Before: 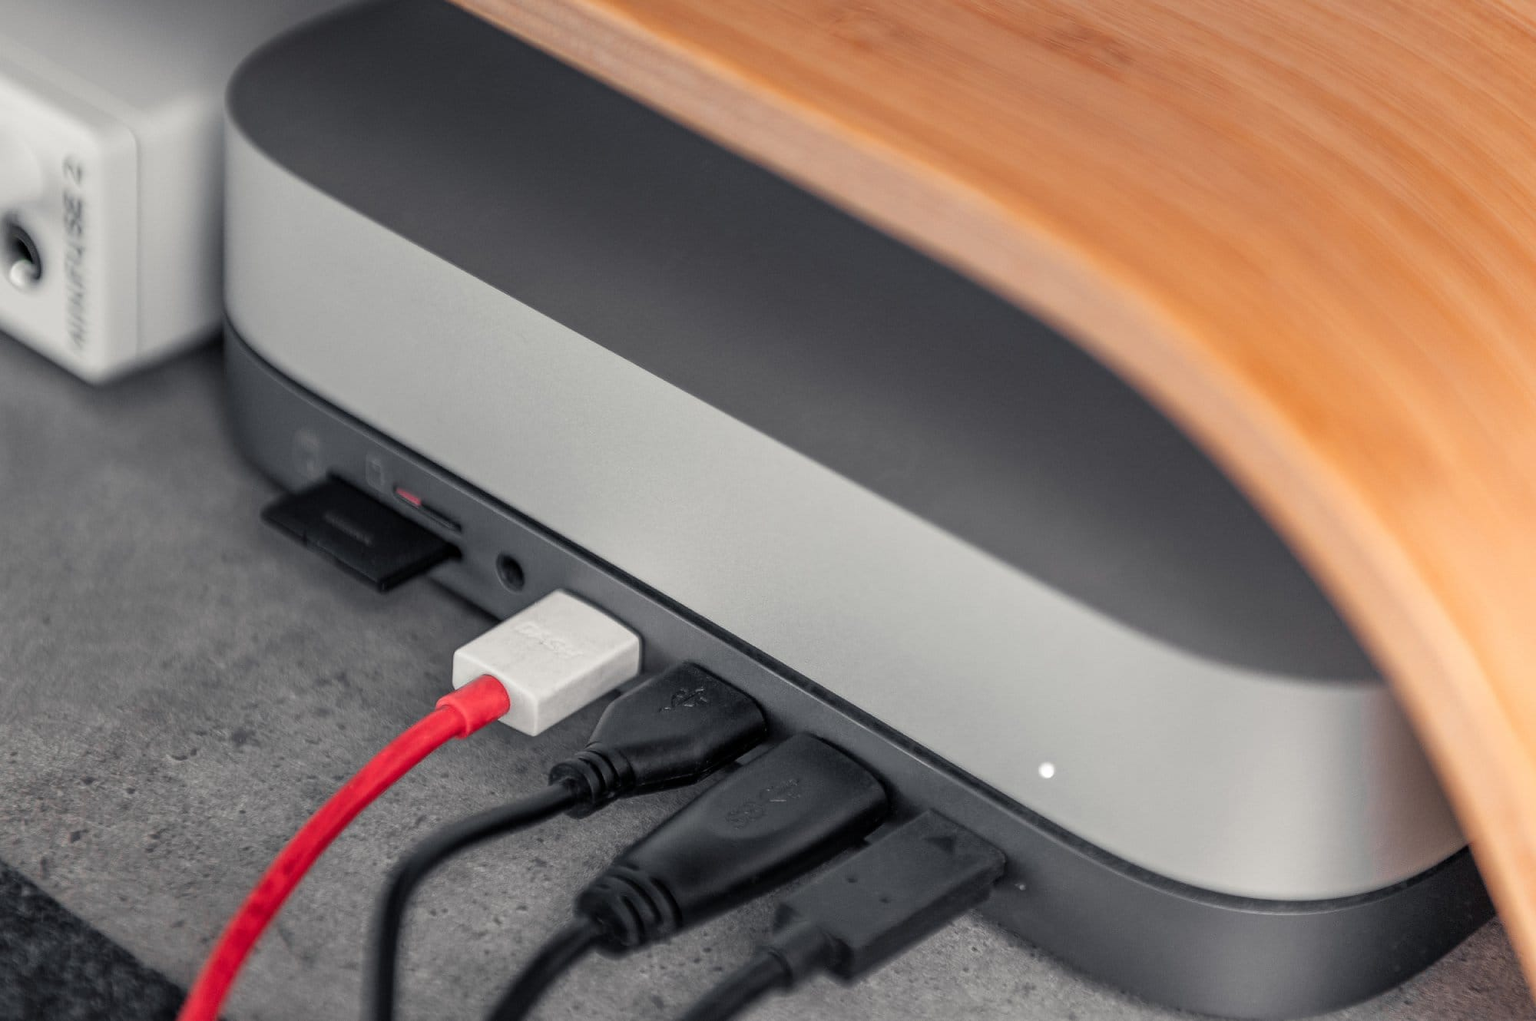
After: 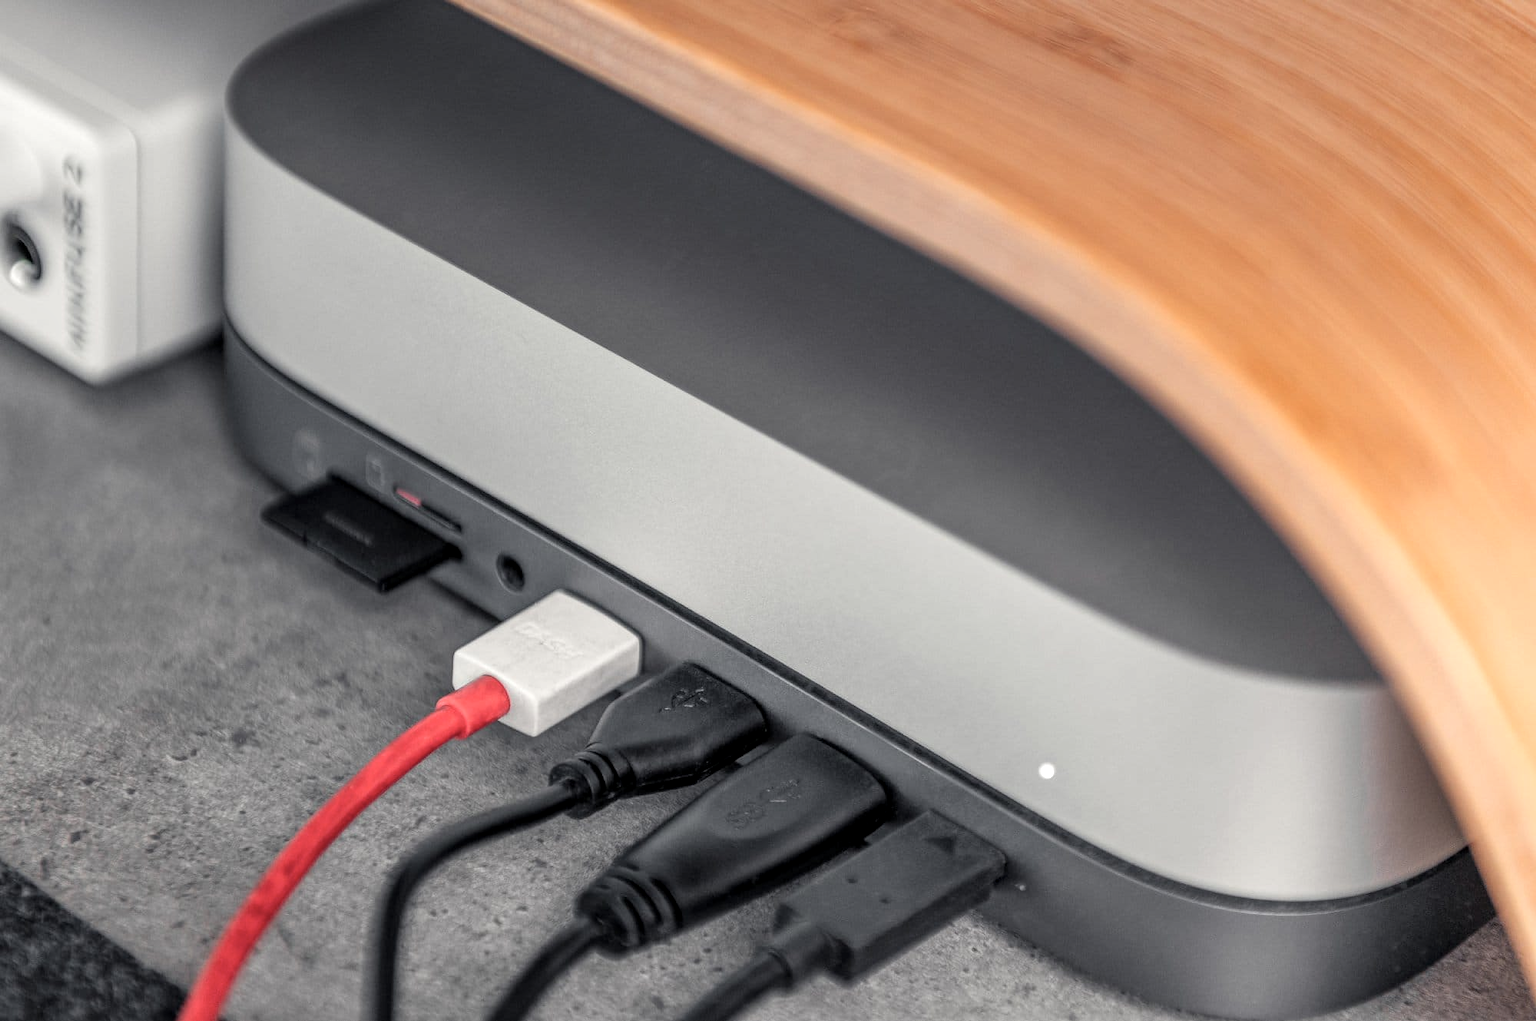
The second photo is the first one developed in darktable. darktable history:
levels: levels [0.016, 0.484, 0.953]
contrast brightness saturation: contrast -0.15, brightness 0.05, saturation -0.12
local contrast: detail 150%
